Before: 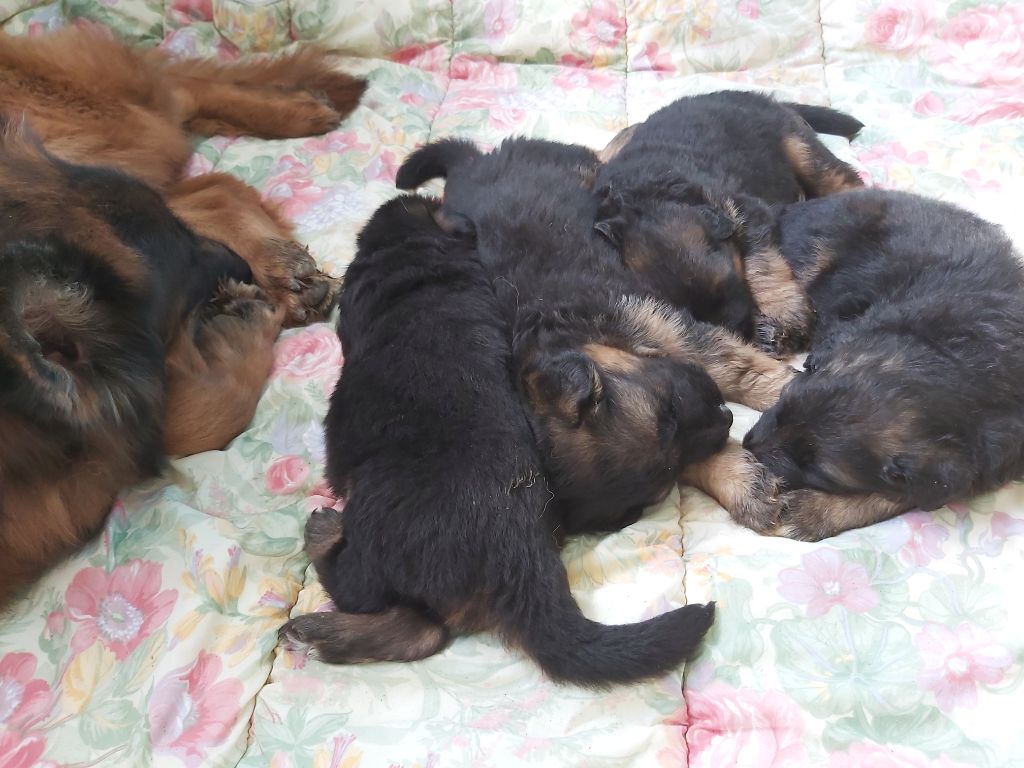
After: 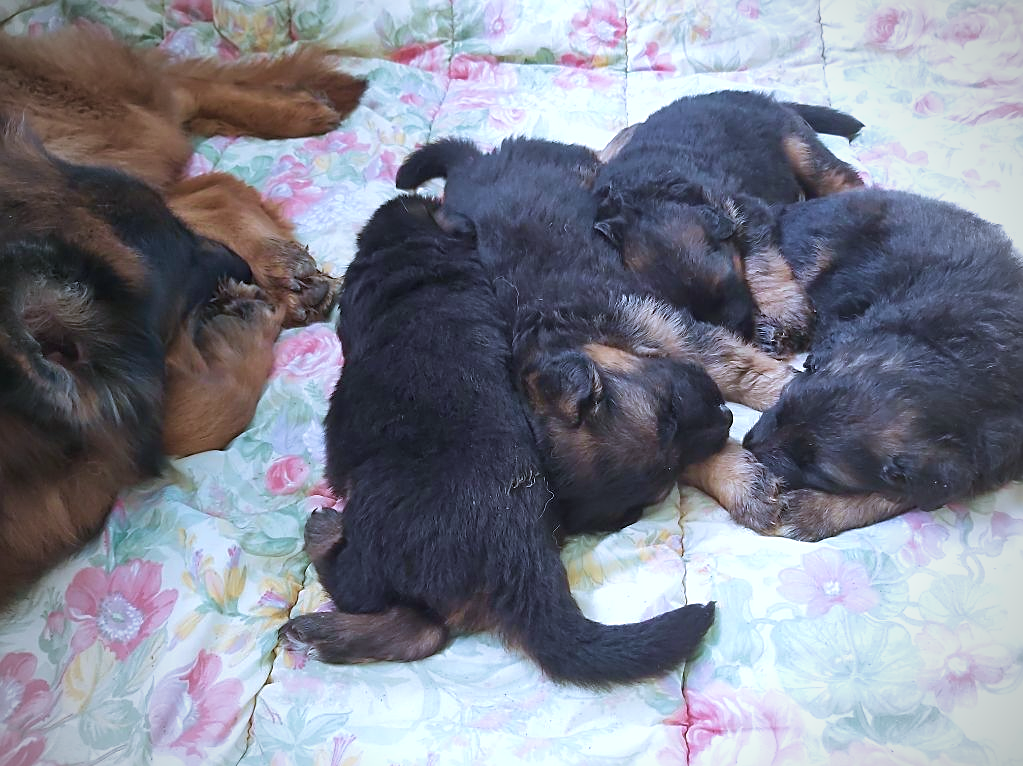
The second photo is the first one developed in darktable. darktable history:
white balance: red 0.926, green 1.003, blue 1.133
sharpen: on, module defaults
local contrast: mode bilateral grid, contrast 20, coarseness 50, detail 120%, midtone range 0.2
crop: top 0.05%, bottom 0.098%
vignetting: fall-off start 74.49%, fall-off radius 65.9%, brightness -0.628, saturation -0.68
velvia: strength 39.63%
